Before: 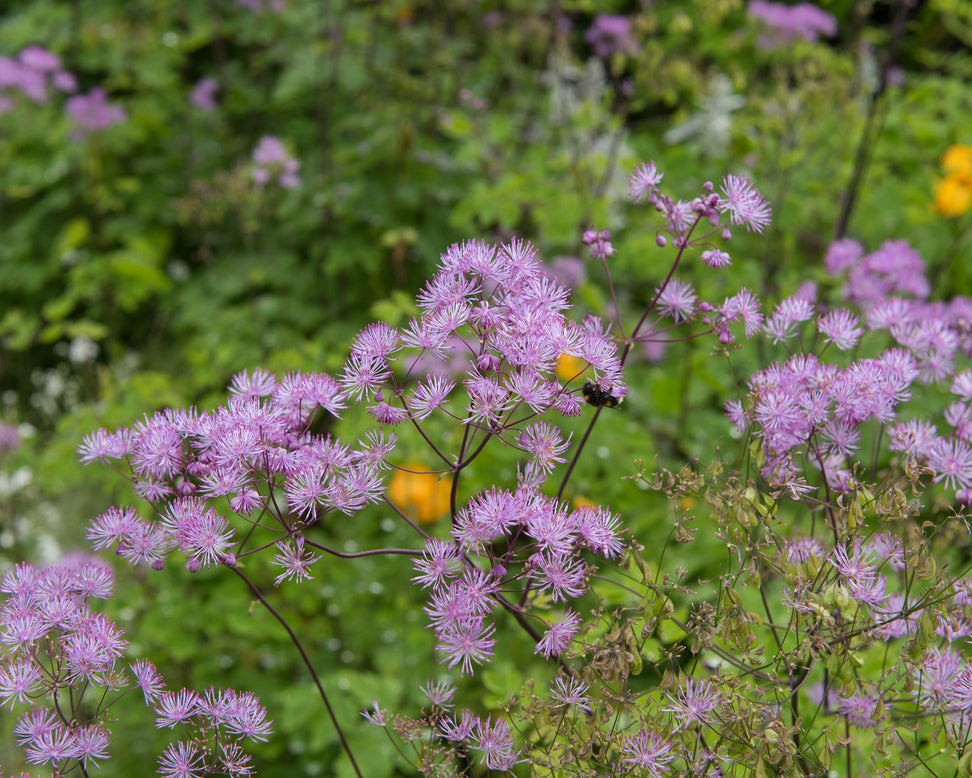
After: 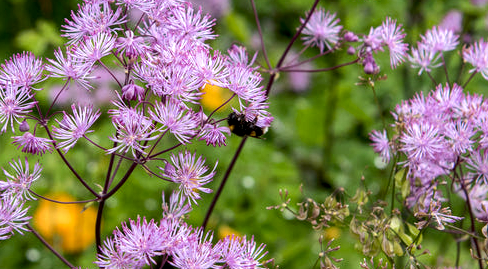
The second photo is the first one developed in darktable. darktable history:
local contrast: on, module defaults
crop: left 36.607%, top 34.735%, right 13.146%, bottom 30.611%
exposure: black level correction 0.01, exposure 0.014 EV, compensate highlight preservation false
tone equalizer: -8 EV -0.417 EV, -7 EV -0.389 EV, -6 EV -0.333 EV, -5 EV -0.222 EV, -3 EV 0.222 EV, -2 EV 0.333 EV, -1 EV 0.389 EV, +0 EV 0.417 EV, edges refinement/feathering 500, mask exposure compensation -1.57 EV, preserve details no
